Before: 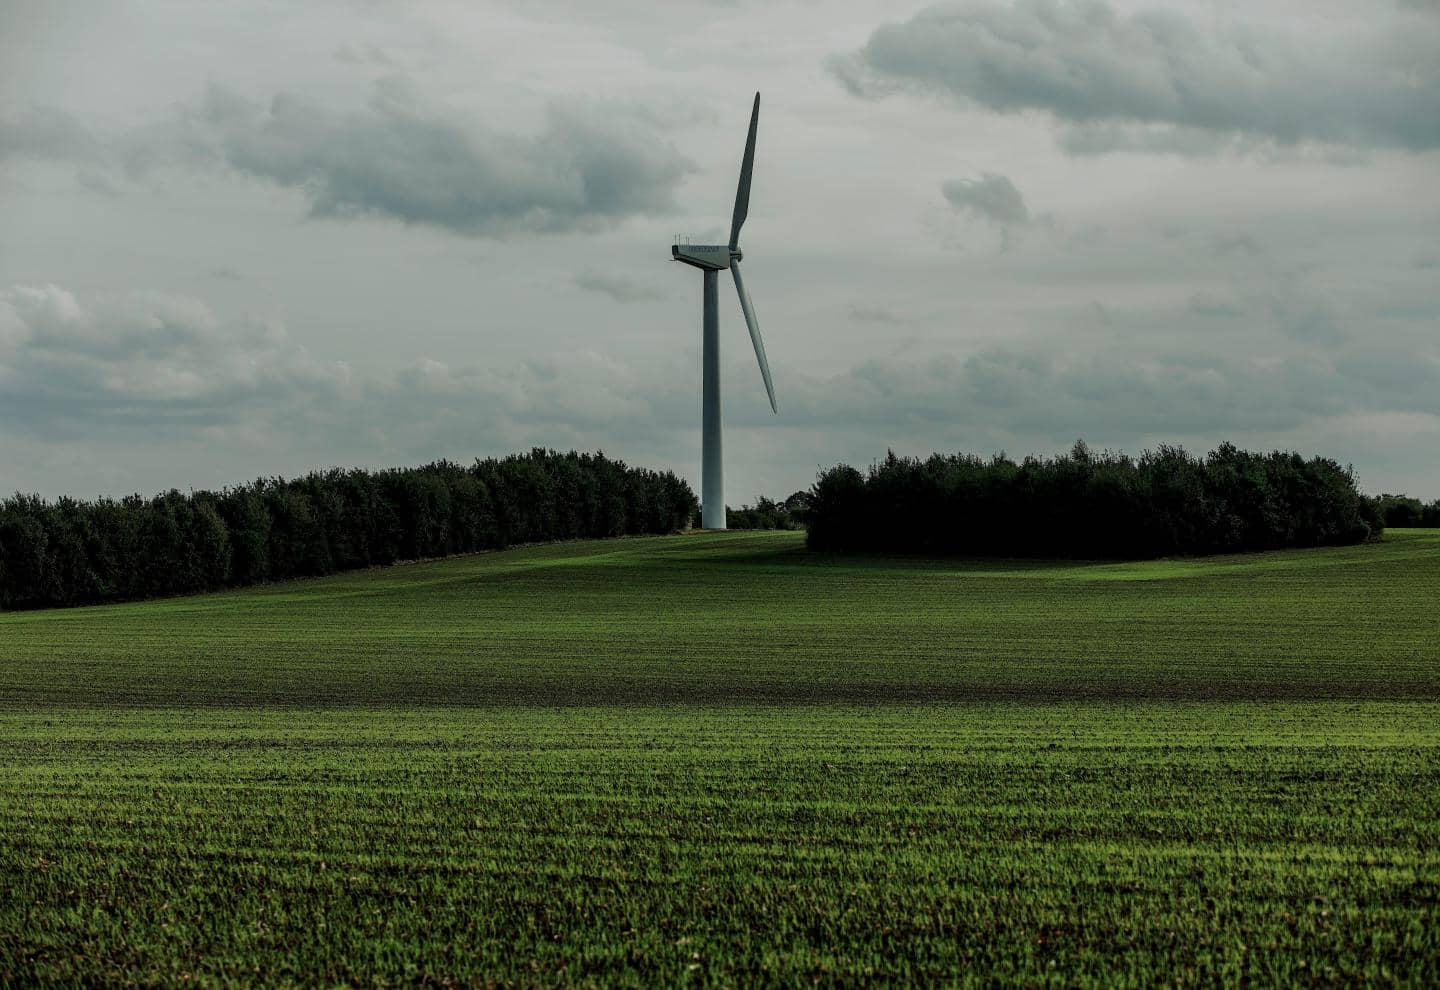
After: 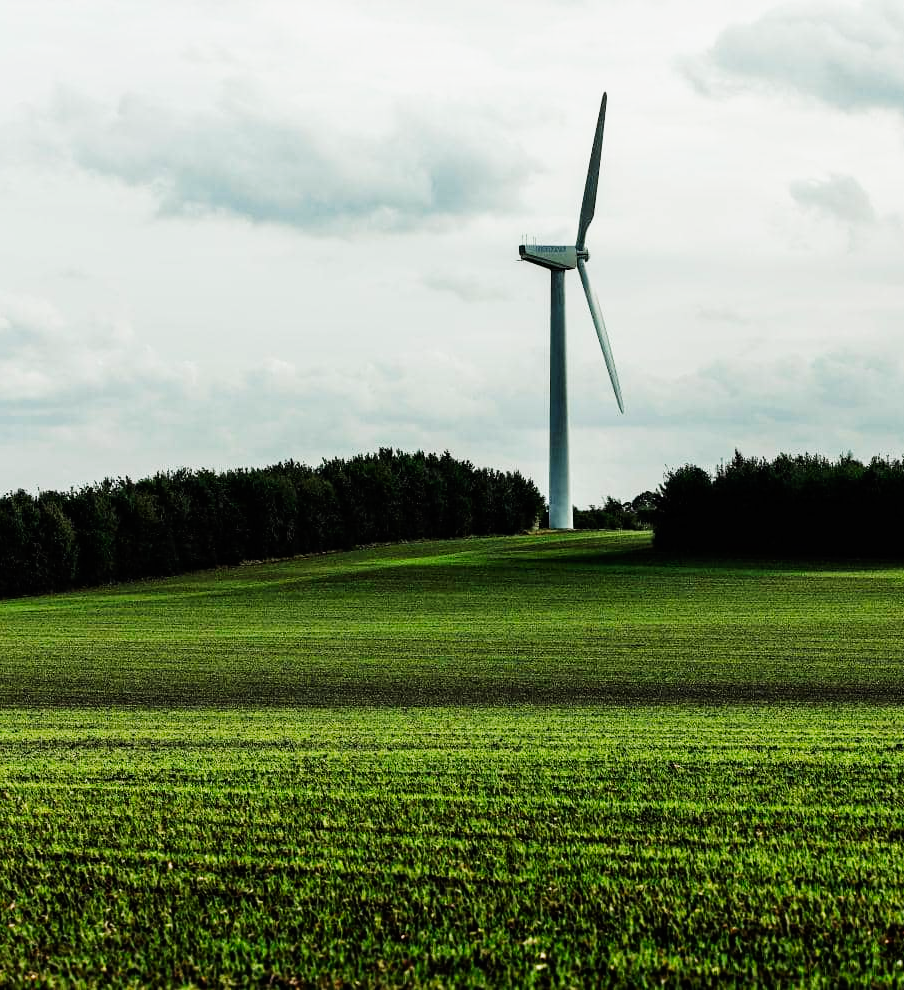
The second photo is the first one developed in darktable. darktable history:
base curve: curves: ch0 [(0, 0) (0.007, 0.004) (0.027, 0.03) (0.046, 0.07) (0.207, 0.54) (0.442, 0.872) (0.673, 0.972) (1, 1)], preserve colors none
crop: left 10.644%, right 26.528%
